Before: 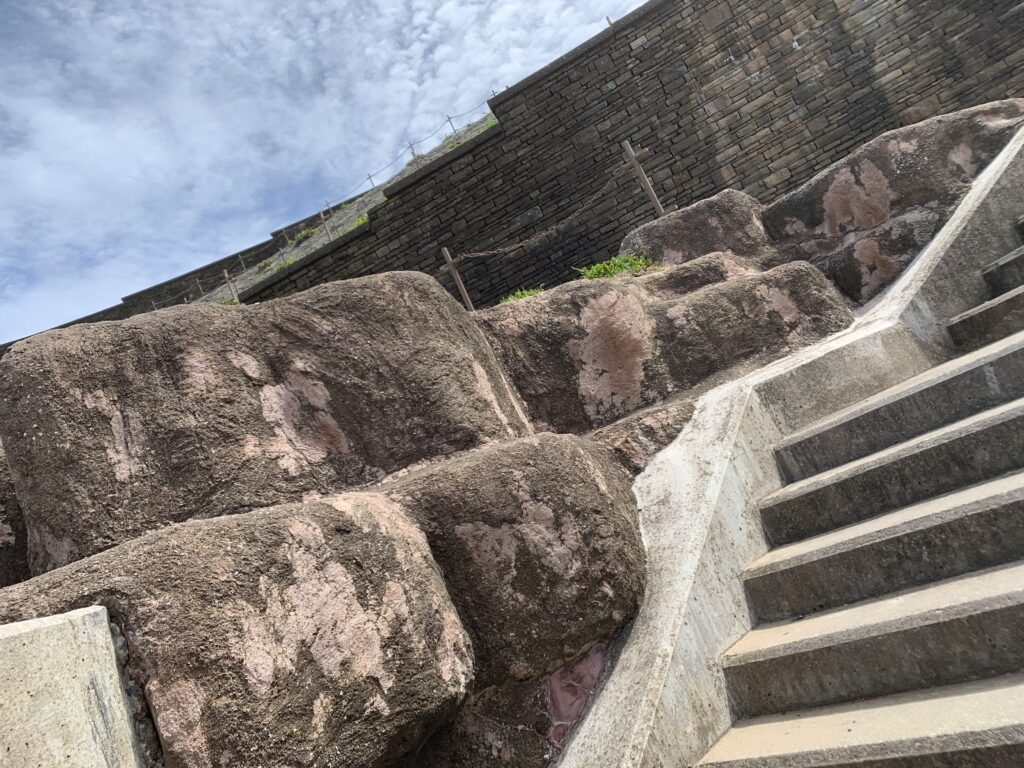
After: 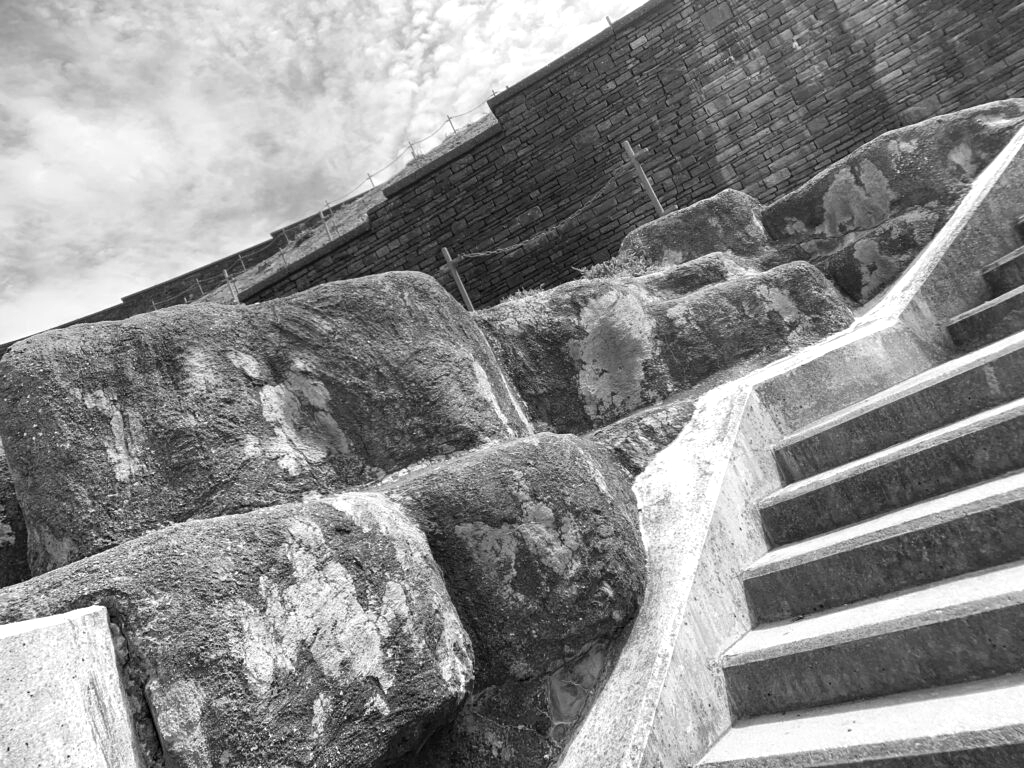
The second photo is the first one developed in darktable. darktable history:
color balance rgb: linear chroma grading › shadows 10%, linear chroma grading › highlights 10%, linear chroma grading › global chroma 15%, linear chroma grading › mid-tones 15%, perceptual saturation grading › global saturation 40%, perceptual saturation grading › highlights -25%, perceptual saturation grading › mid-tones 35%, perceptual saturation grading › shadows 35%, perceptual brilliance grading › global brilliance 11.29%, global vibrance 11.29%
monochrome: on, module defaults
